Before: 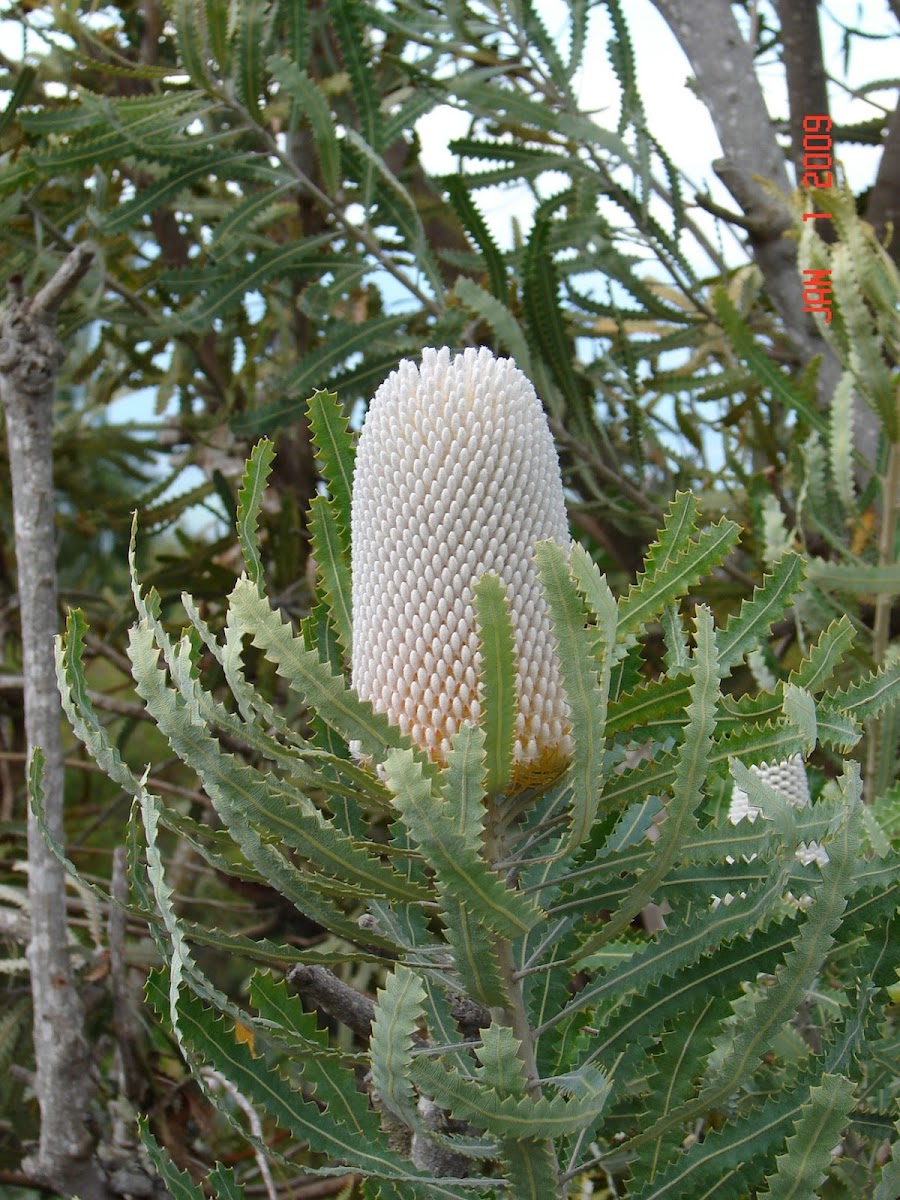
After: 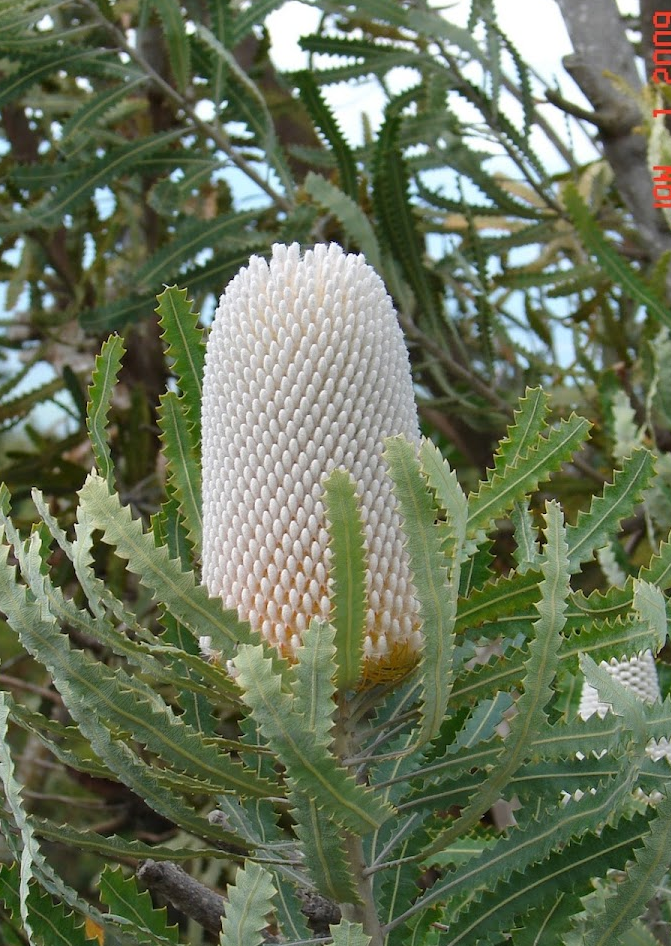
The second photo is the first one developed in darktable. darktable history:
crop: left 16.691%, top 8.681%, right 8.657%, bottom 12.44%
